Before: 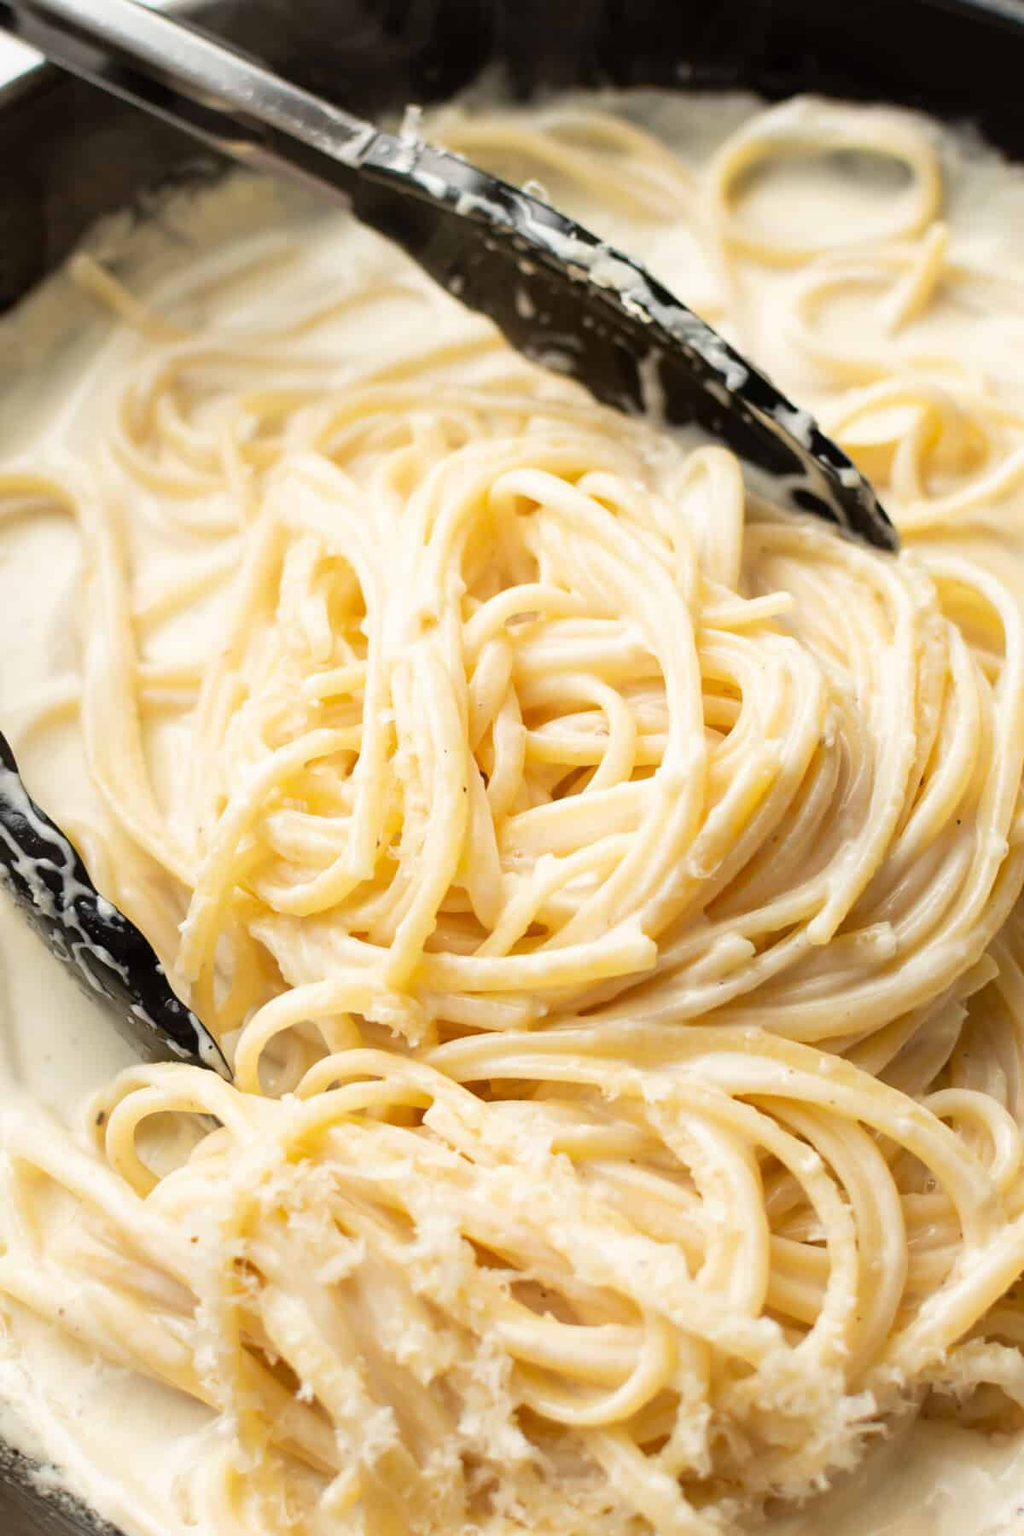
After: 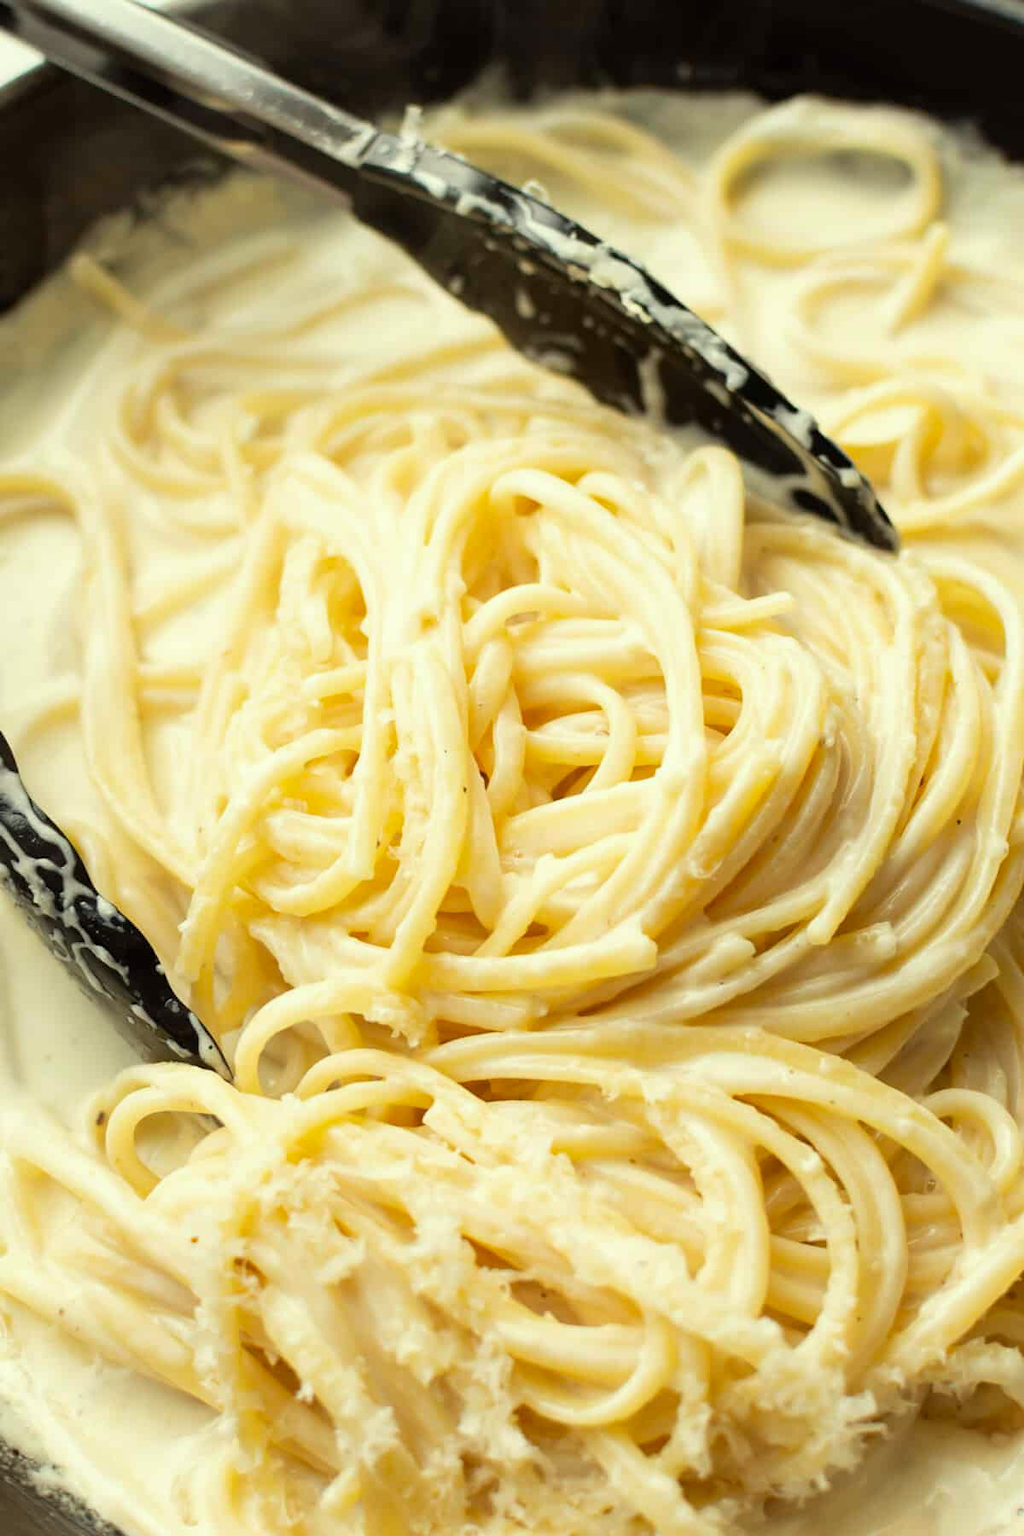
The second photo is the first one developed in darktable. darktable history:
color correction: highlights a* -5.94, highlights b* 11.19
